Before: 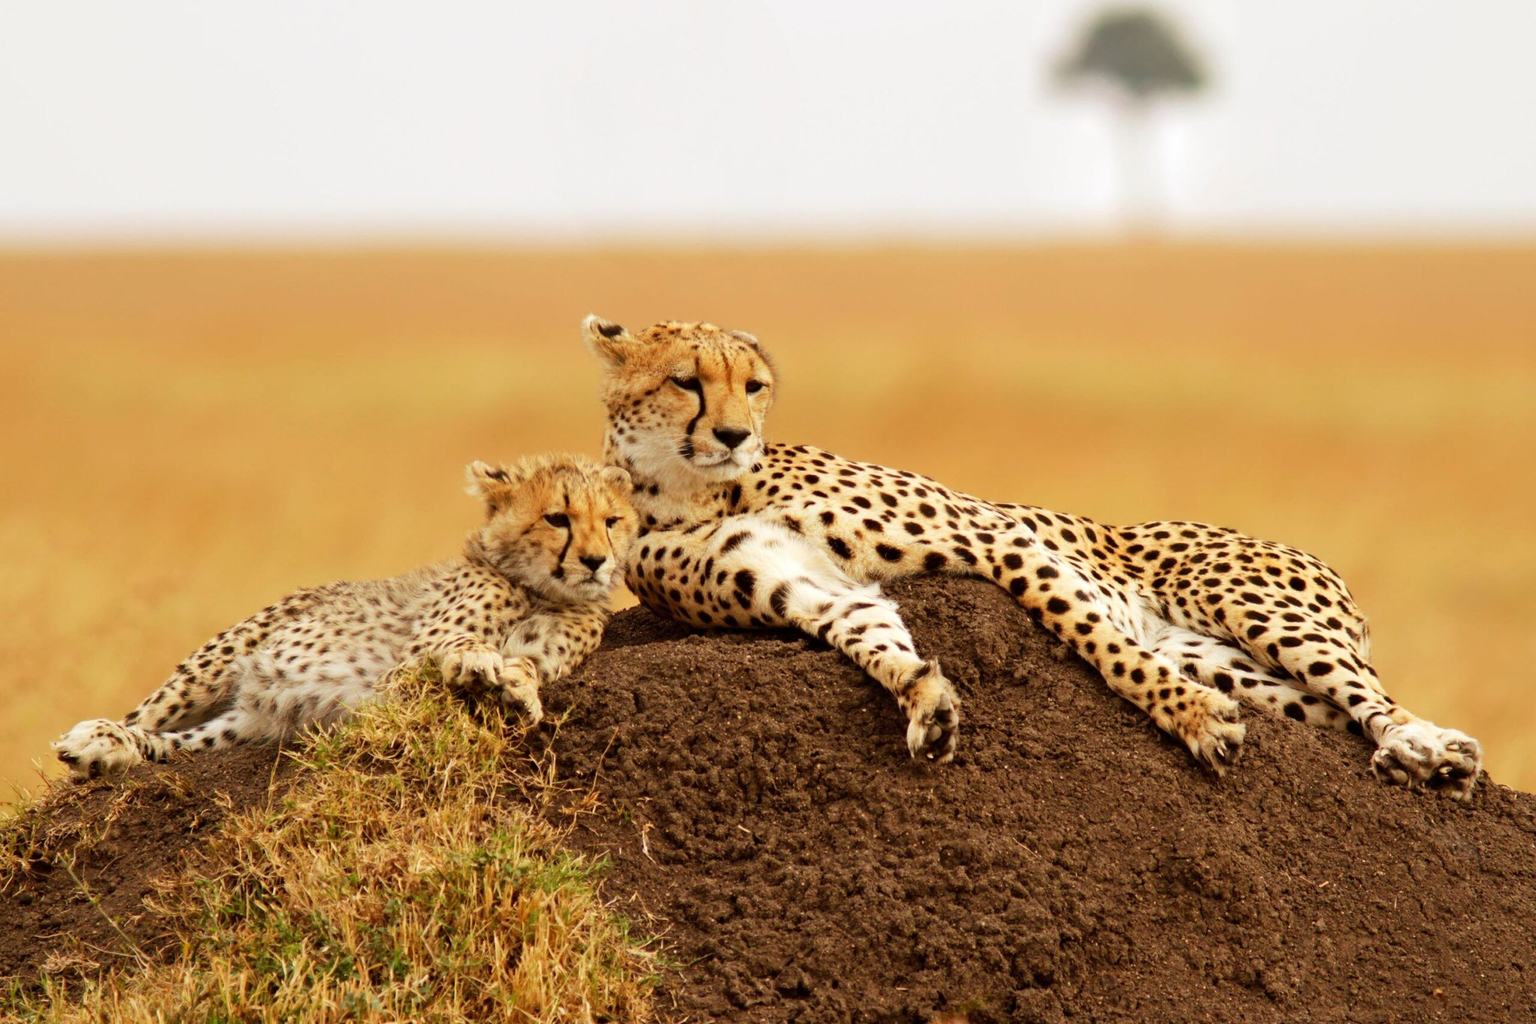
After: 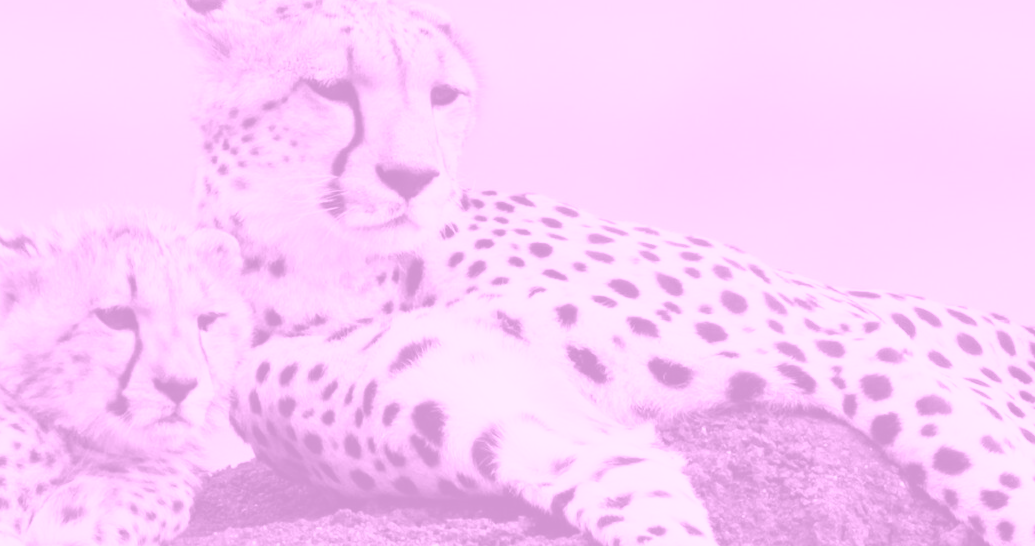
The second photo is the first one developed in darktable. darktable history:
colorize: hue 331.2°, saturation 75%, source mix 30.28%, lightness 70.52%, version 1
color balance rgb: shadows lift › chroma 1%, shadows lift › hue 28.8°, power › hue 60°, highlights gain › chroma 1%, highlights gain › hue 60°, global offset › luminance 0.25%, perceptual saturation grading › highlights -20%, perceptual saturation grading › shadows 20%, perceptual brilliance grading › highlights 10%, perceptual brilliance grading › shadows -5%, global vibrance 19.67%
base curve: curves: ch0 [(0, 0) (0.666, 0.806) (1, 1)]
crop: left 31.751%, top 32.172%, right 27.8%, bottom 35.83%
